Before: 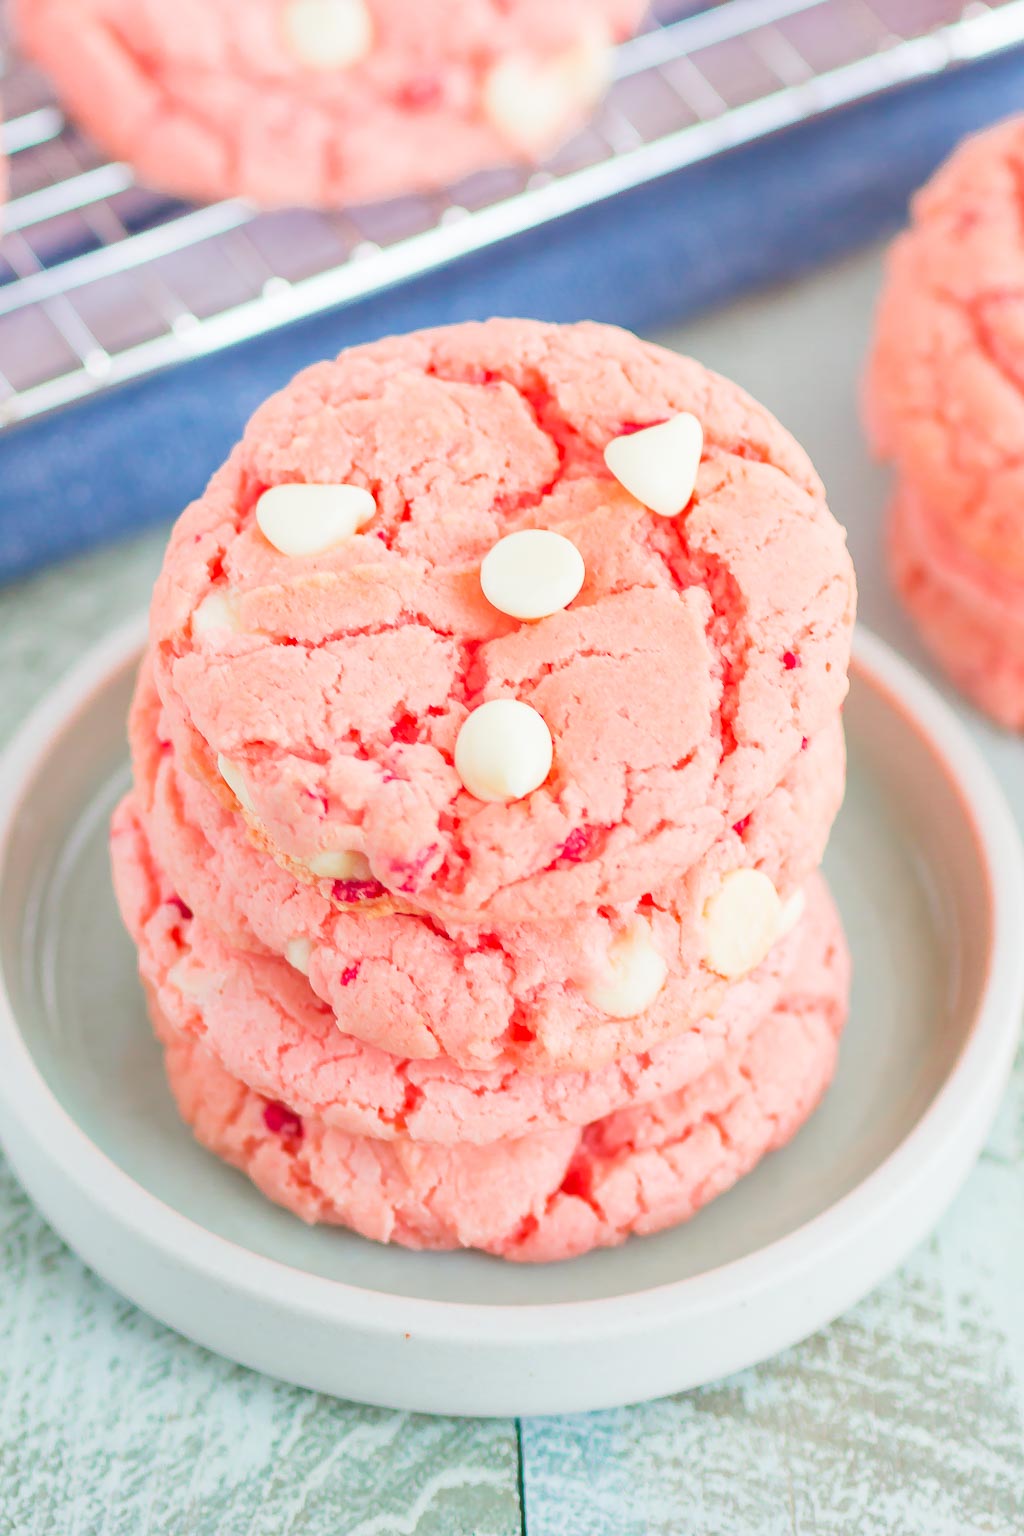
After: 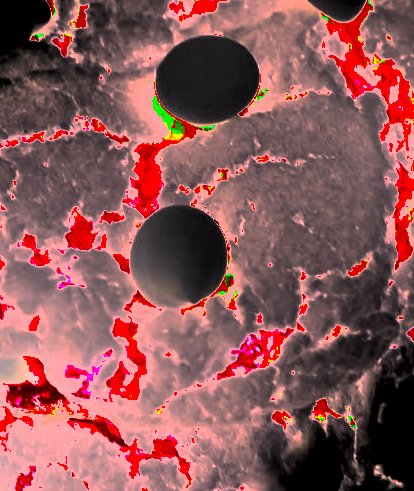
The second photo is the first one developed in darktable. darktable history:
shadows and highlights: shadows 20.91, highlights -82.73, soften with gaussian
exposure: black level correction 0.001, exposure 1.398 EV, compensate exposure bias true, compensate highlight preservation false
white balance: red 1.066, blue 1.119
crop: left 31.751%, top 32.172%, right 27.8%, bottom 35.83%
color zones: curves: ch0 [(0, 0.466) (0.128, 0.466) (0.25, 0.5) (0.375, 0.456) (0.5, 0.5) (0.625, 0.5) (0.737, 0.652) (0.875, 0.5)]; ch1 [(0, 0.603) (0.125, 0.618) (0.261, 0.348) (0.372, 0.353) (0.497, 0.363) (0.611, 0.45) (0.731, 0.427) (0.875, 0.518) (0.998, 0.652)]; ch2 [(0, 0.559) (0.125, 0.451) (0.253, 0.564) (0.37, 0.578) (0.5, 0.466) (0.625, 0.471) (0.731, 0.471) (0.88, 0.485)]
base curve: preserve colors none
